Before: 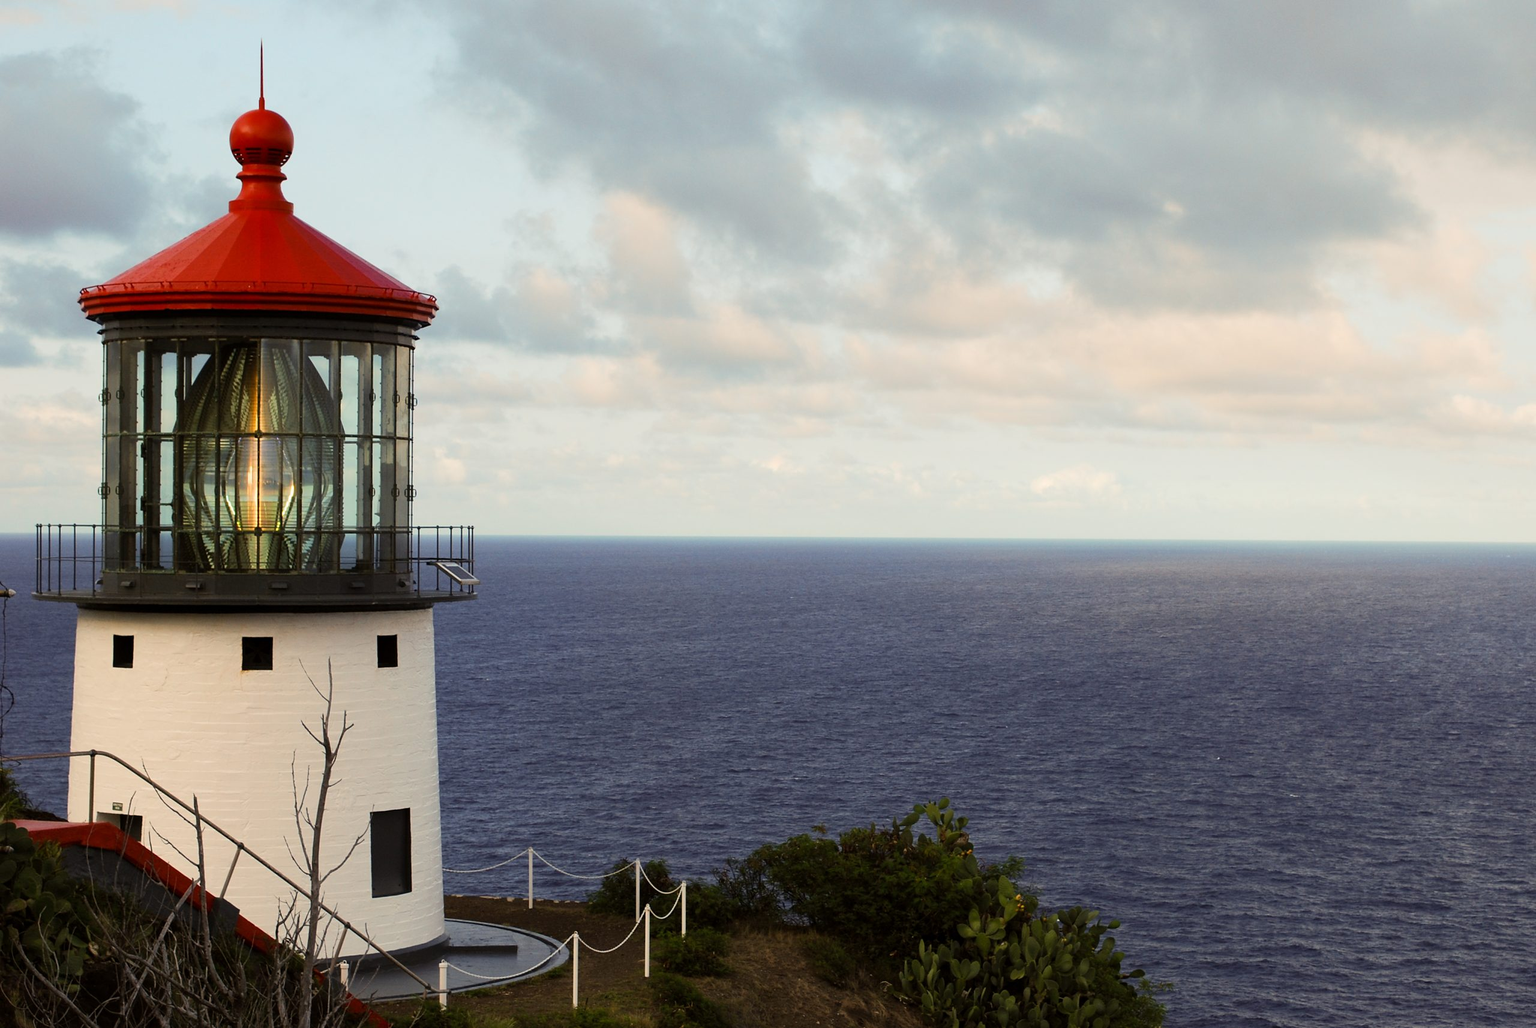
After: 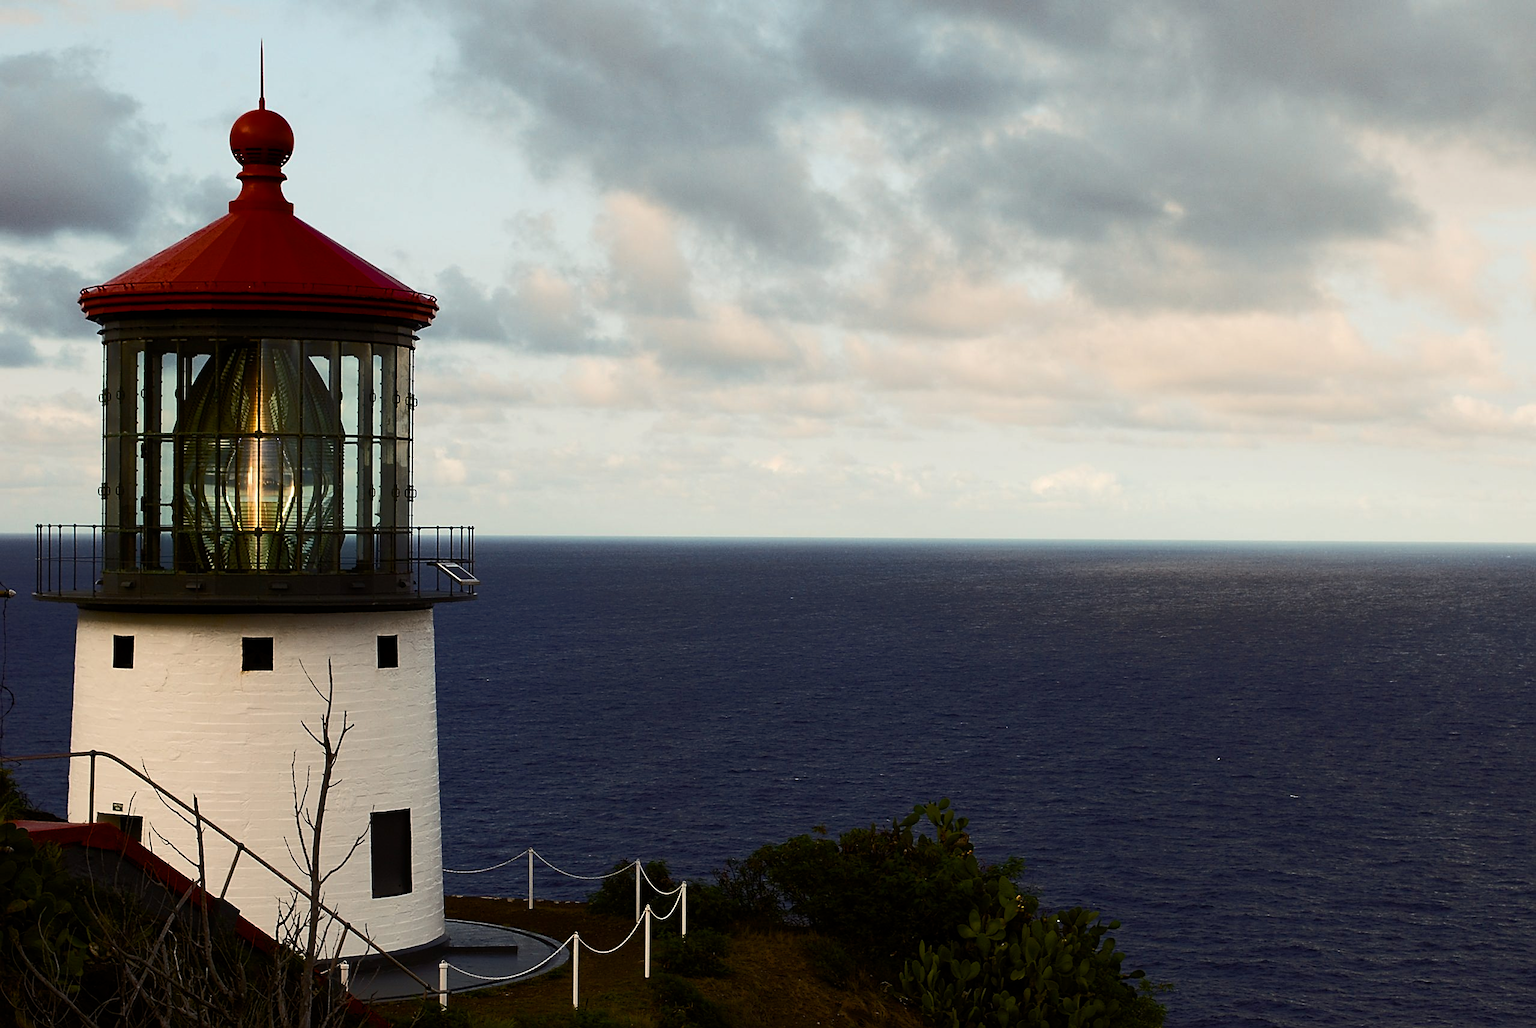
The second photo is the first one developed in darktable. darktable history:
color balance rgb: power › hue 62.18°, perceptual saturation grading › global saturation 40.738%, perceptual saturation grading › highlights -50.549%, perceptual saturation grading › shadows 31.019%, perceptual brilliance grading › highlights 1.443%, perceptual brilliance grading › mid-tones -50.213%, perceptual brilliance grading › shadows -50.155%, global vibrance 20%
sharpen: on, module defaults
